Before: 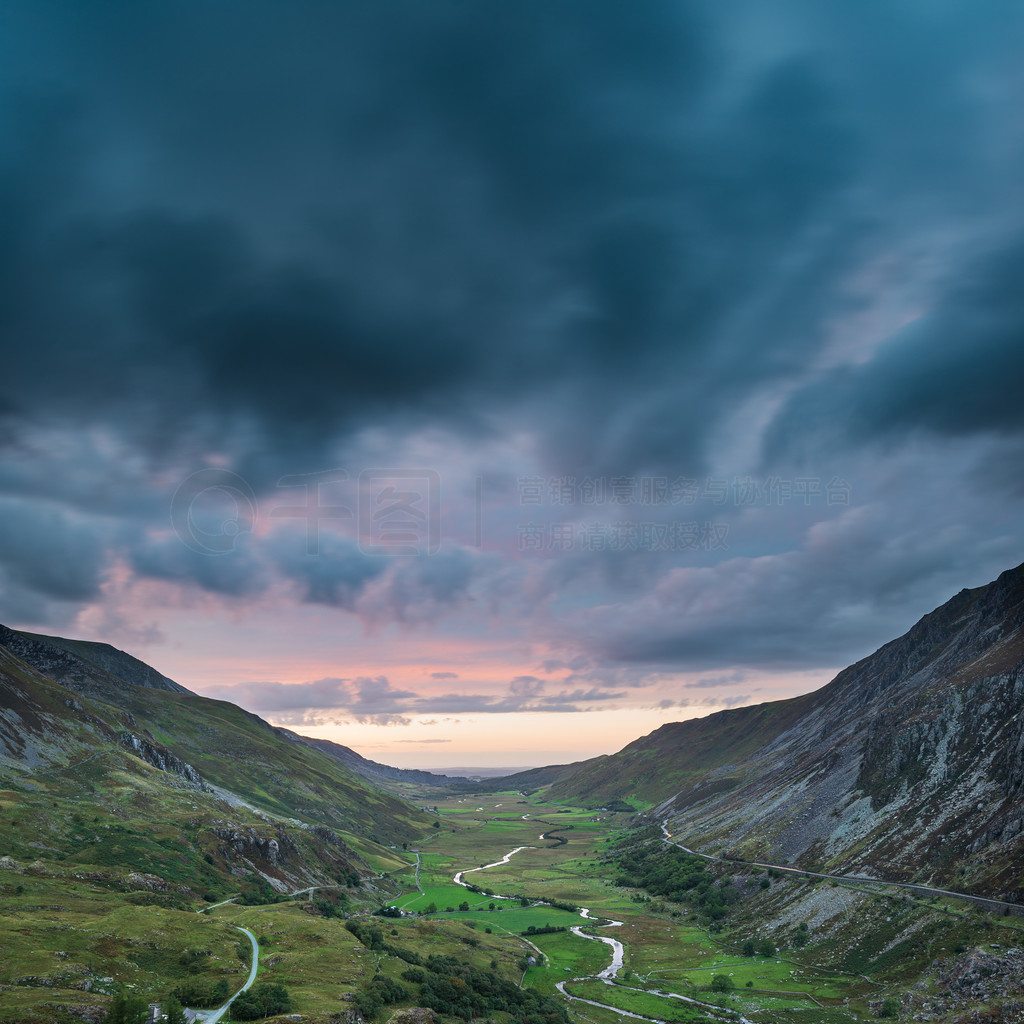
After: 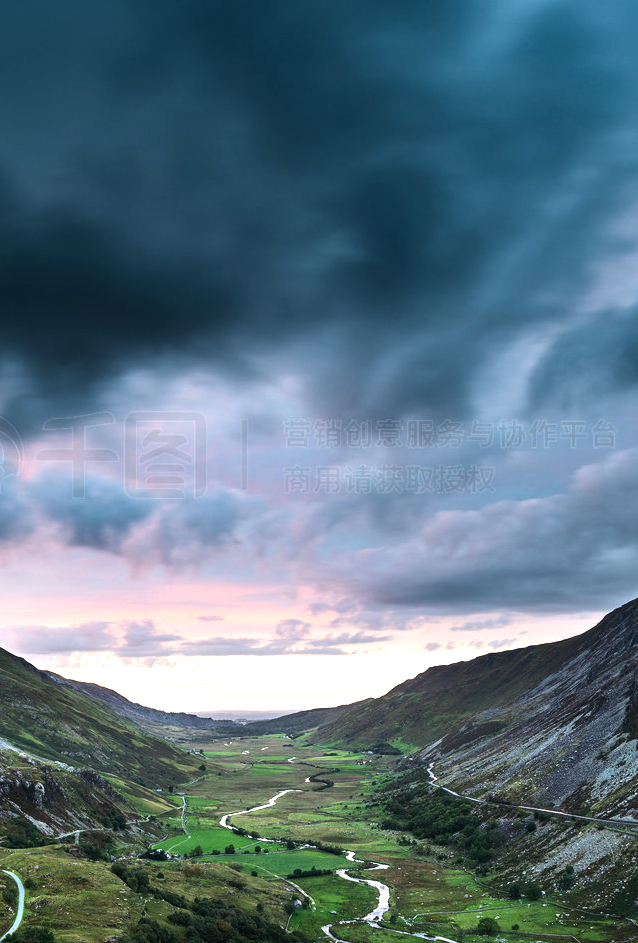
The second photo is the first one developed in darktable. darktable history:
tone equalizer: -8 EV -1.08 EV, -7 EV -1.01 EV, -6 EV -0.867 EV, -5 EV -0.578 EV, -3 EV 0.578 EV, -2 EV 0.867 EV, -1 EV 1.01 EV, +0 EV 1.08 EV, edges refinement/feathering 500, mask exposure compensation -1.57 EV, preserve details no
crop and rotate: left 22.918%, top 5.629%, right 14.711%, bottom 2.247%
